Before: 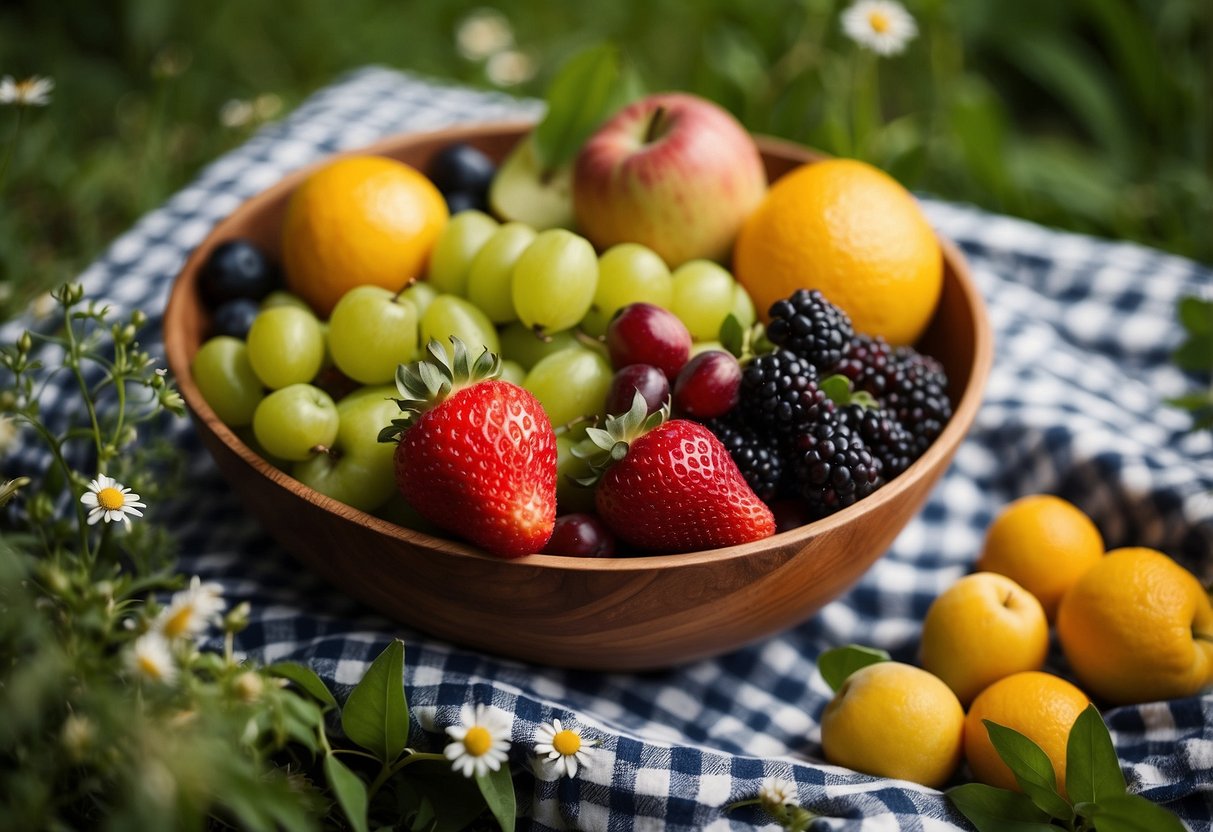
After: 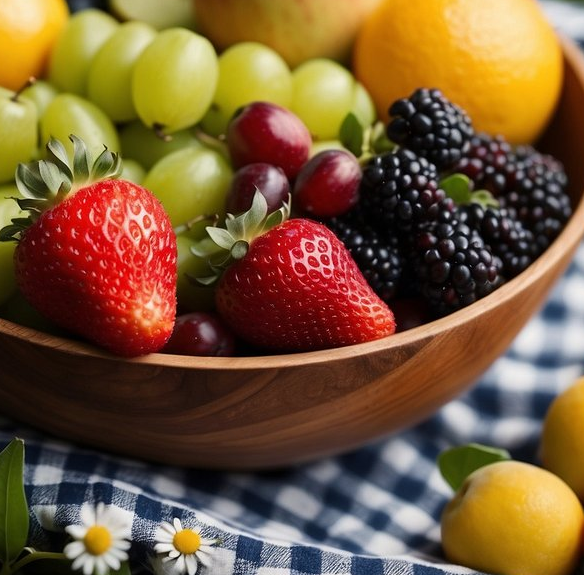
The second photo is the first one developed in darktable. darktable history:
crop: left 31.361%, top 24.265%, right 20.445%, bottom 6.543%
